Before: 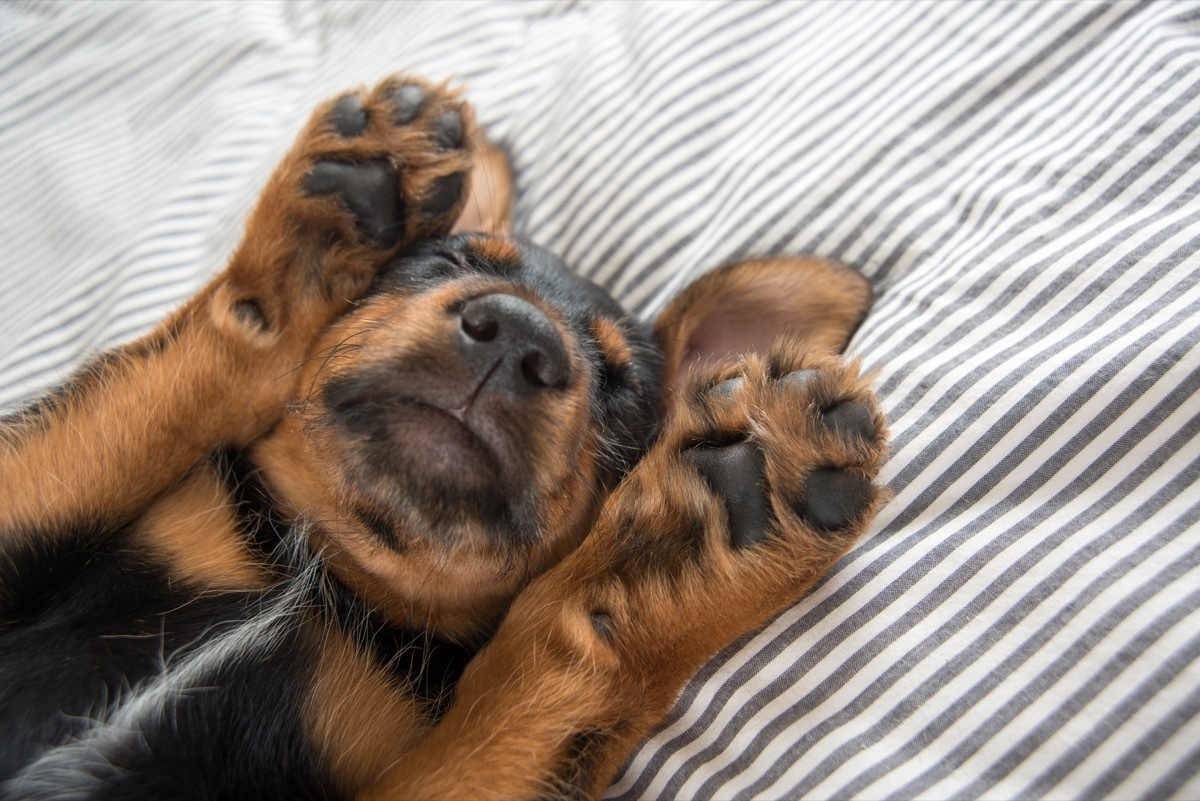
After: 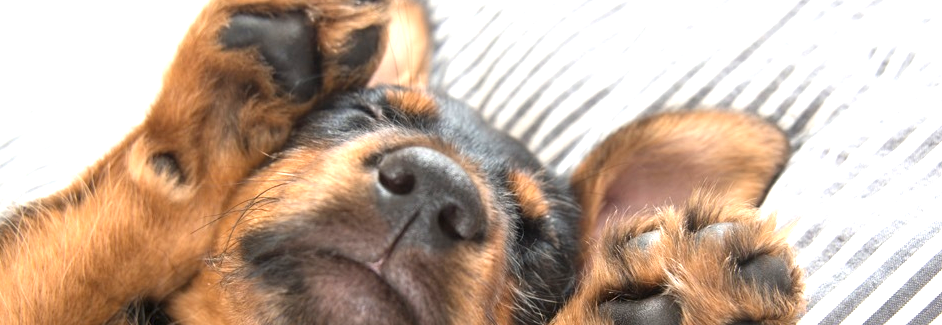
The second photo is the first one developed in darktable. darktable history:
crop: left 6.975%, top 18.44%, right 14.457%, bottom 40.541%
exposure: black level correction 0, exposure 1.097 EV, compensate highlight preservation false
